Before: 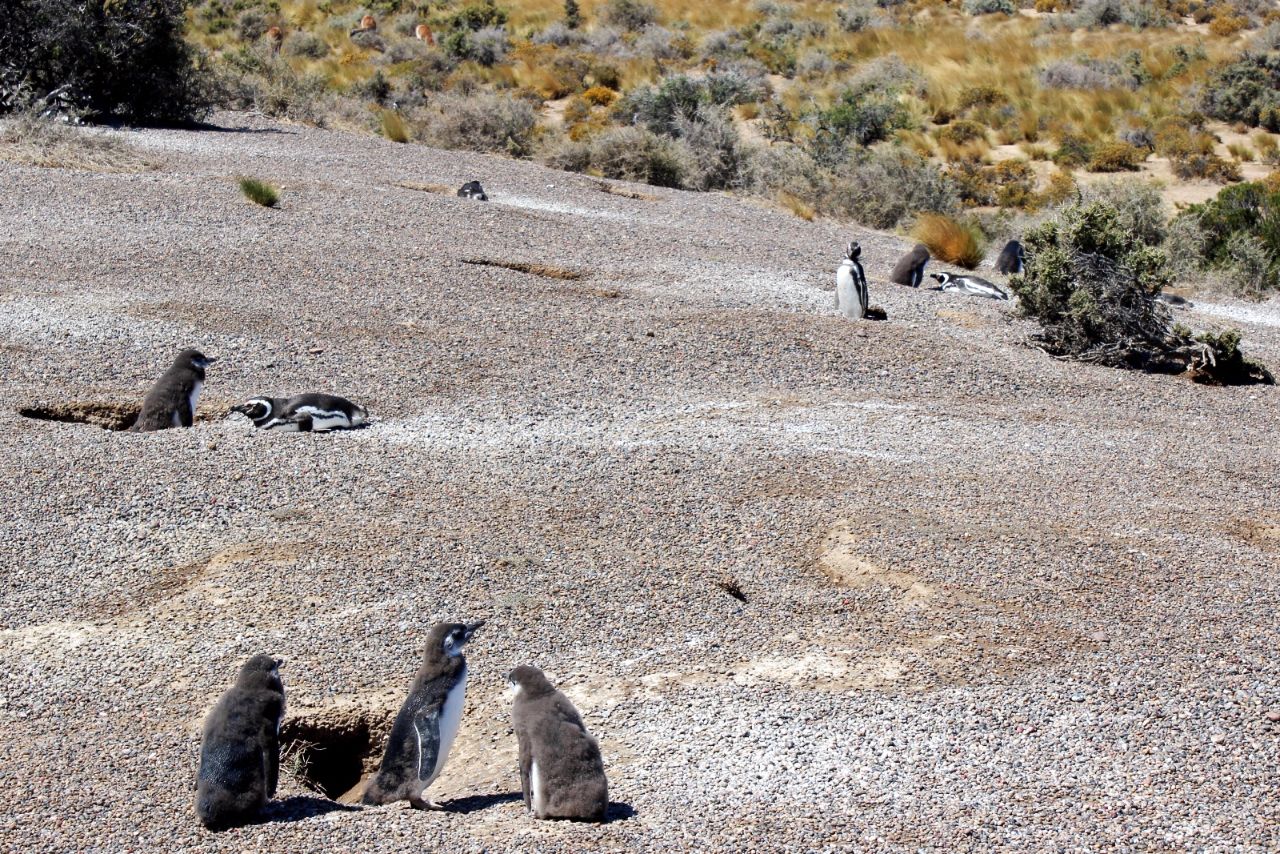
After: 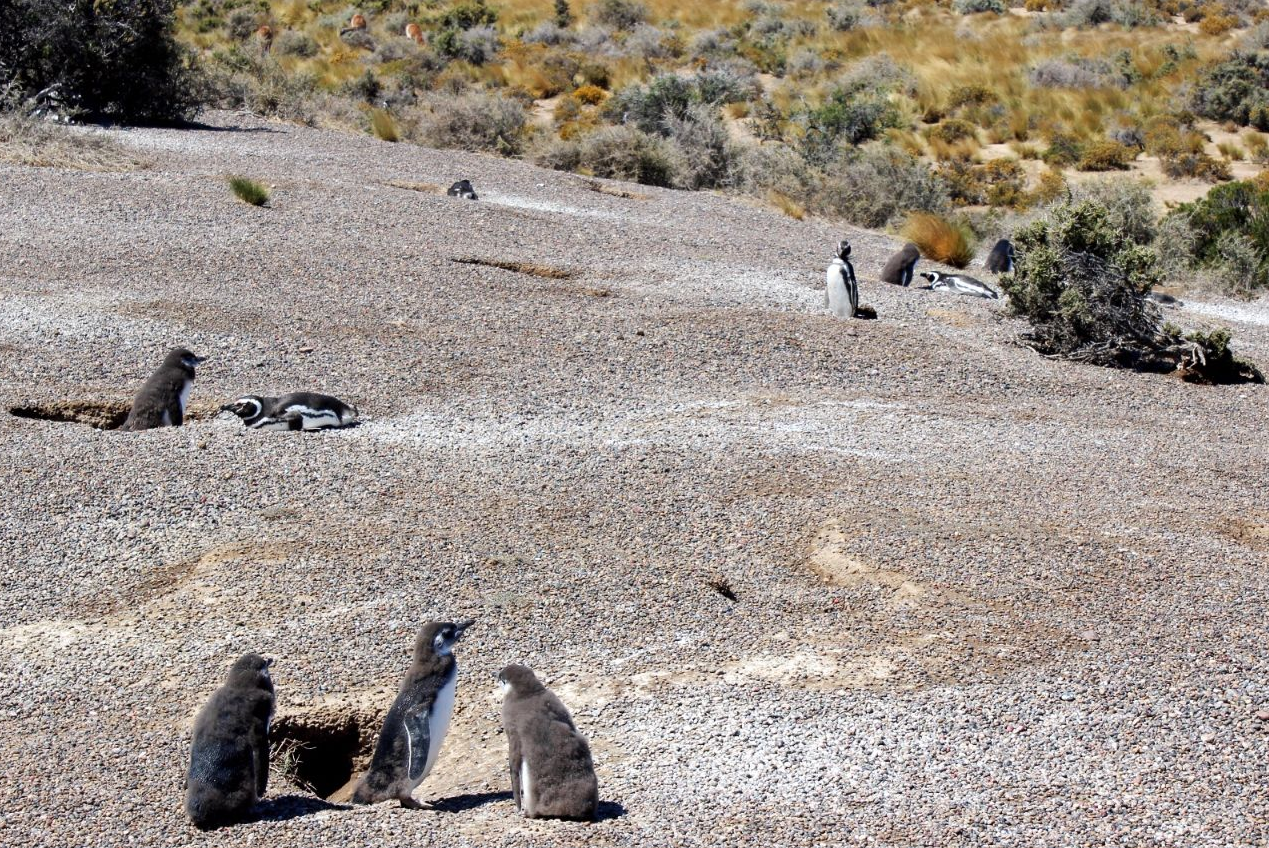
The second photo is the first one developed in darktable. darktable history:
crop and rotate: left 0.808%, top 0.266%, bottom 0.37%
